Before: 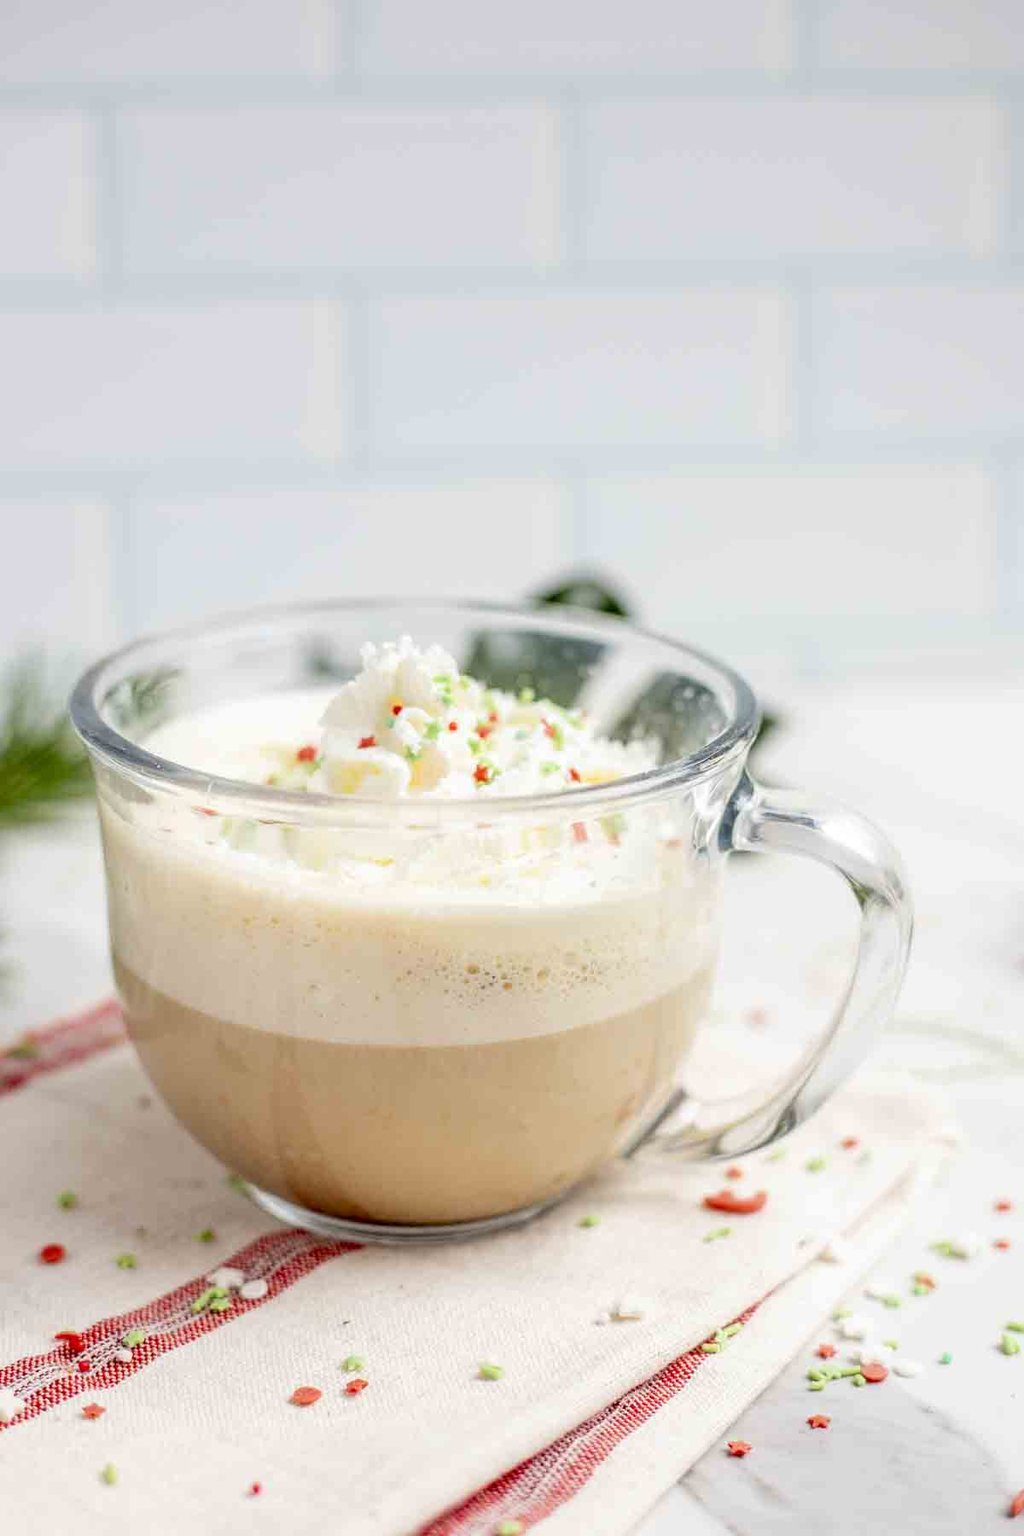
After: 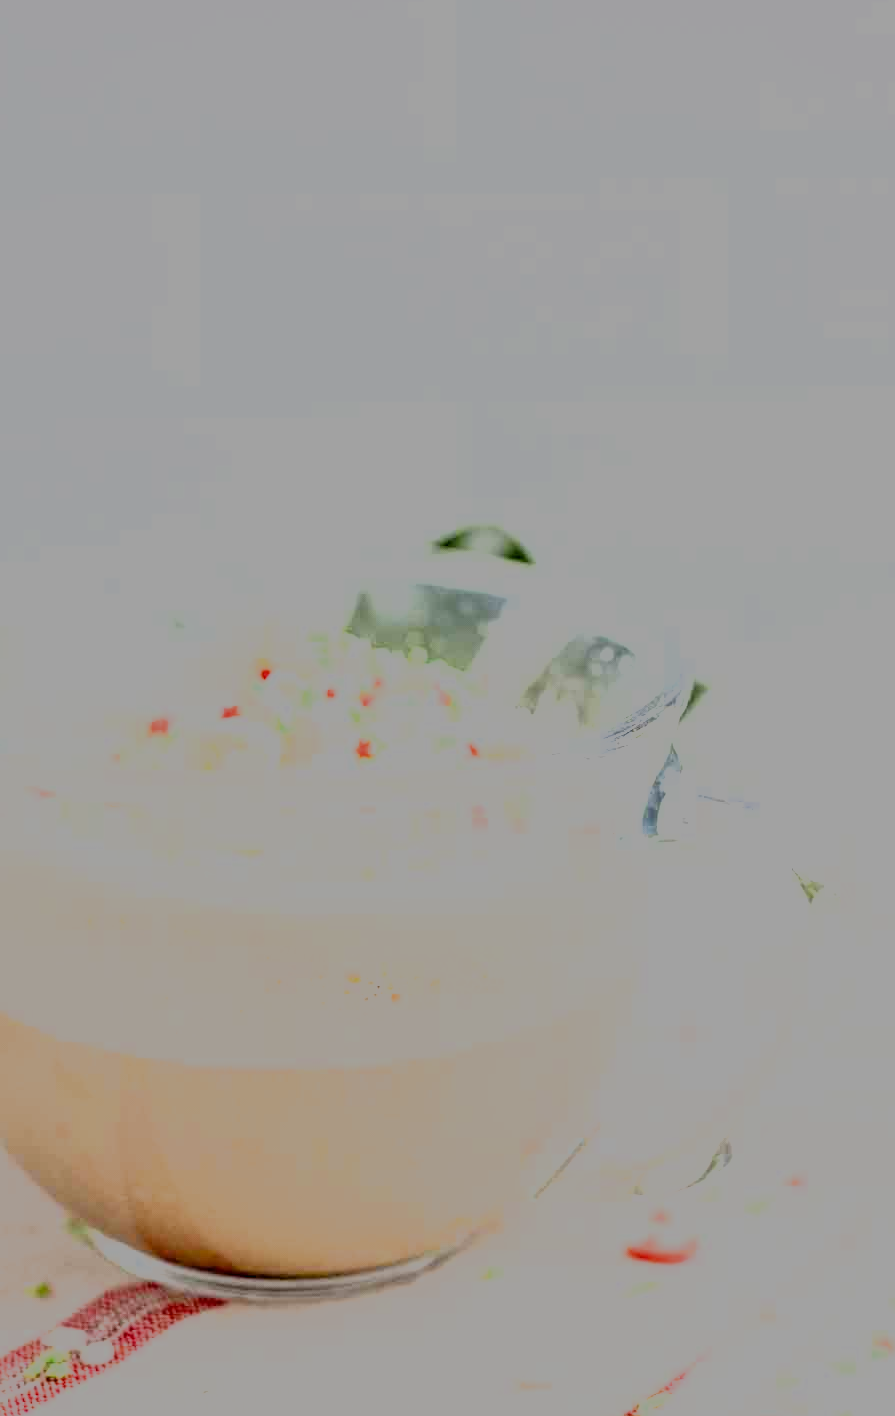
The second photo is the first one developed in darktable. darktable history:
filmic rgb: black relative exposure -13.06 EV, white relative exposure 4.01 EV, target white luminance 85.089%, hardness 6.29, latitude 41.91%, contrast 0.866, shadows ↔ highlights balance 8.41%
crop: left 16.731%, top 8.802%, right 8.62%, bottom 12.5%
exposure: black level correction 0.002, exposure 0.674 EV, compensate highlight preservation false
